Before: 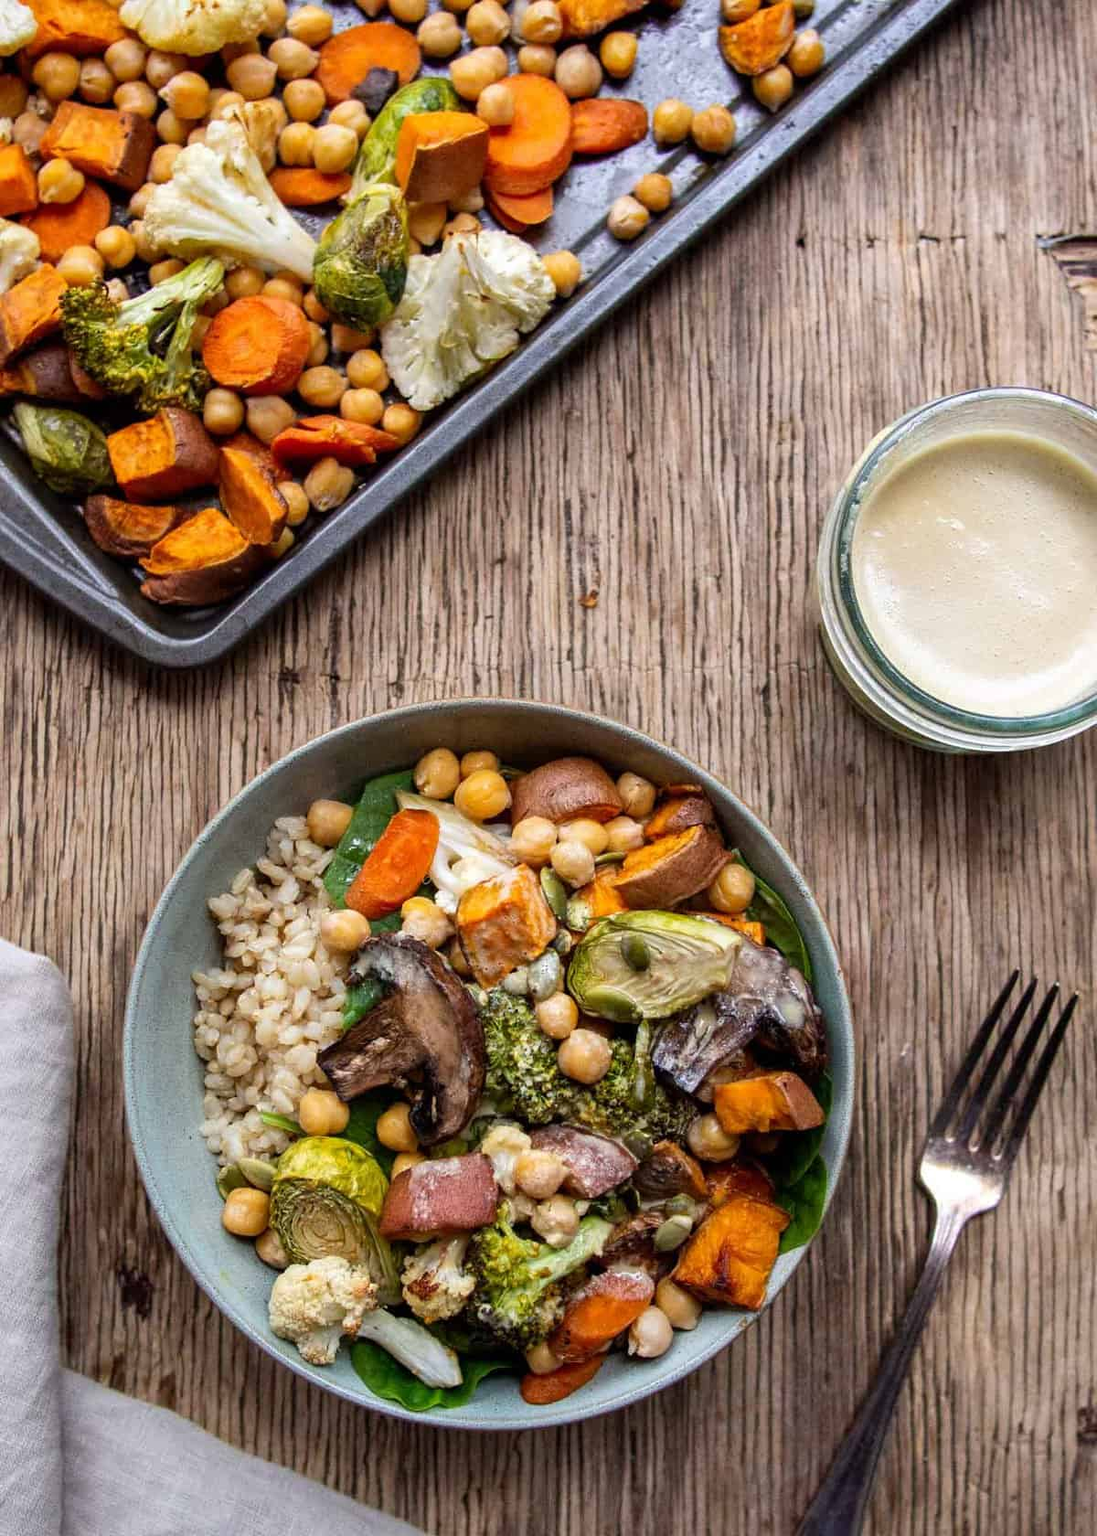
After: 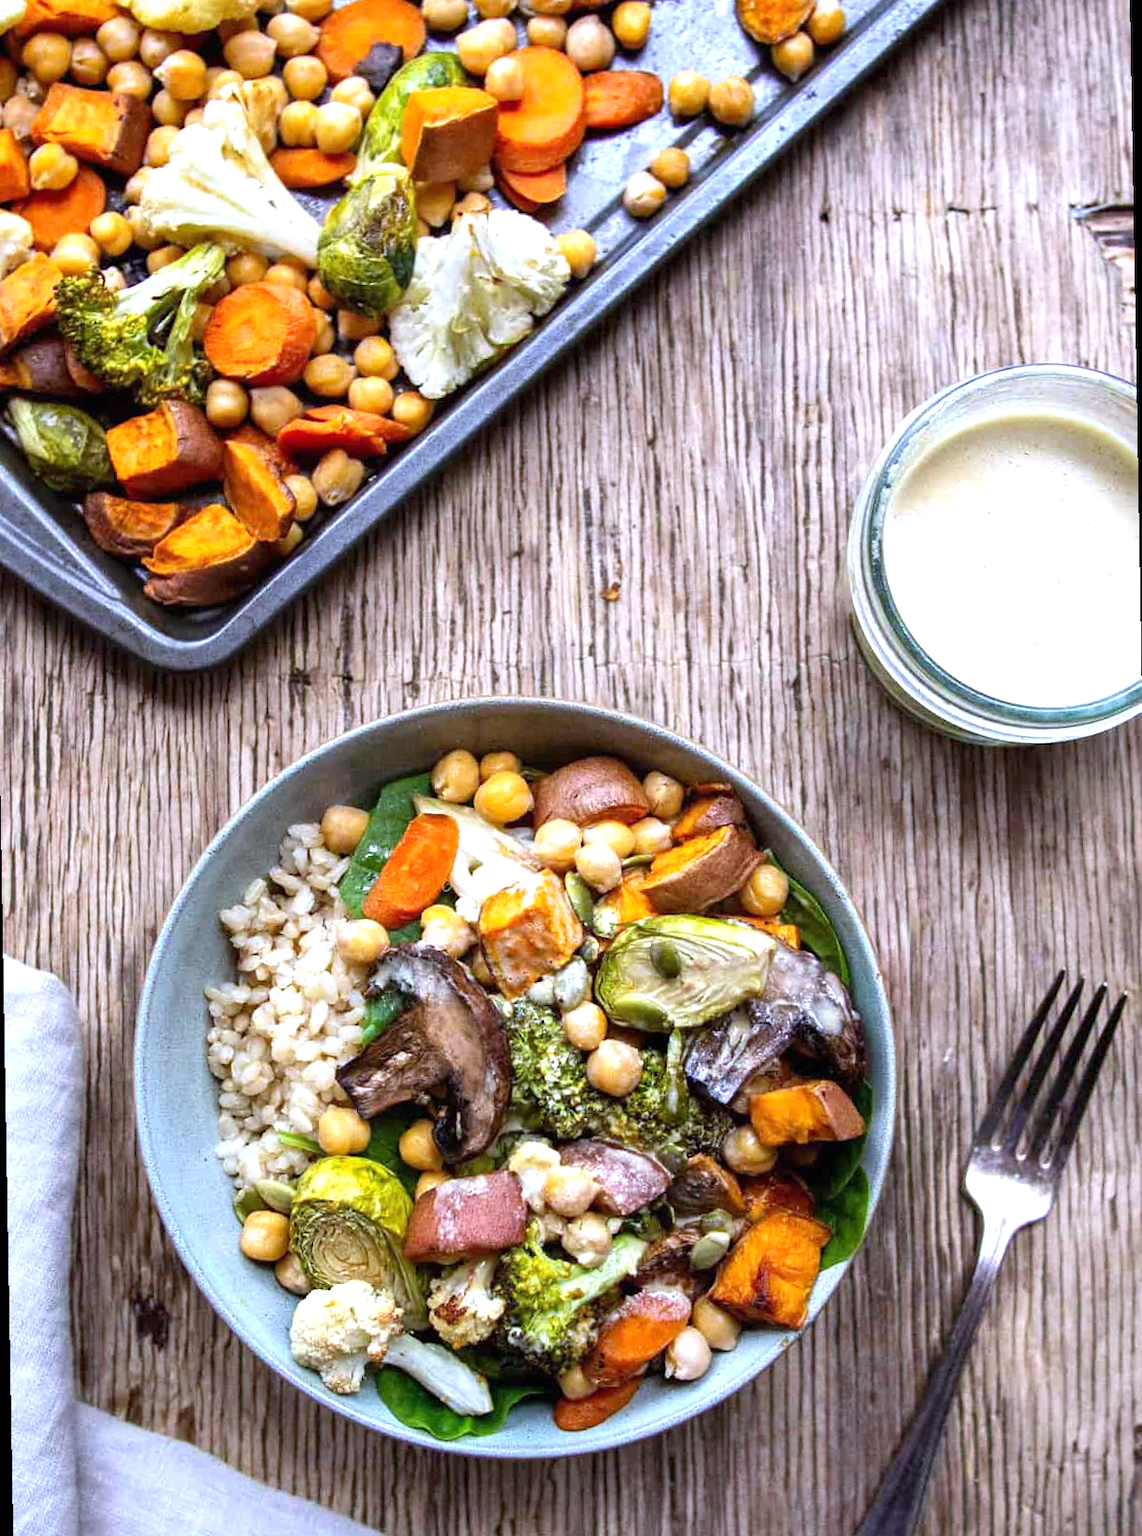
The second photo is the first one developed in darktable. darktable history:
white balance: red 0.948, green 1.02, blue 1.176
rotate and perspective: rotation -1°, crop left 0.011, crop right 0.989, crop top 0.025, crop bottom 0.975
exposure: black level correction 0, exposure 0.7 EV, compensate exposure bias true, compensate highlight preservation false
